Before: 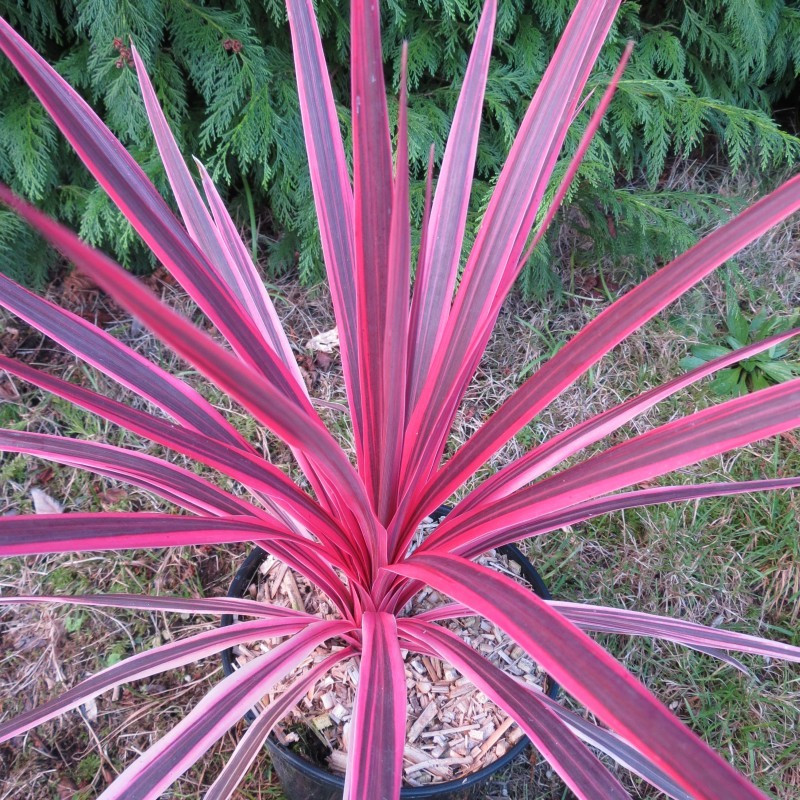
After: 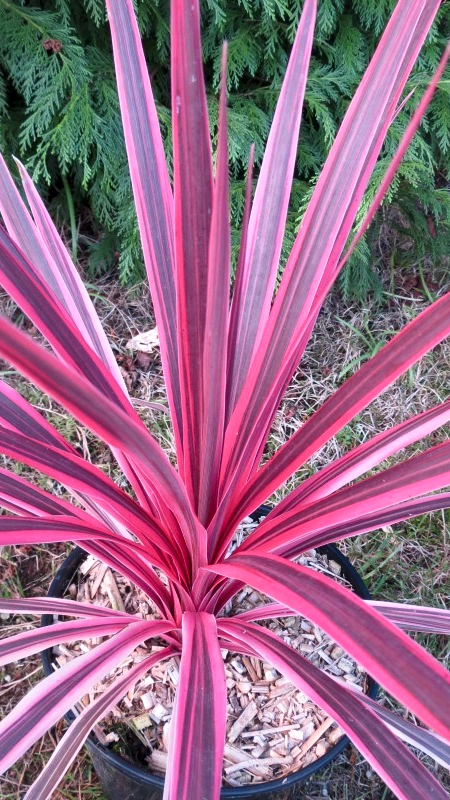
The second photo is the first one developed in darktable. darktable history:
local contrast: mode bilateral grid, contrast 20, coarseness 50, detail 159%, midtone range 0.2
crop and rotate: left 22.516%, right 21.234%
